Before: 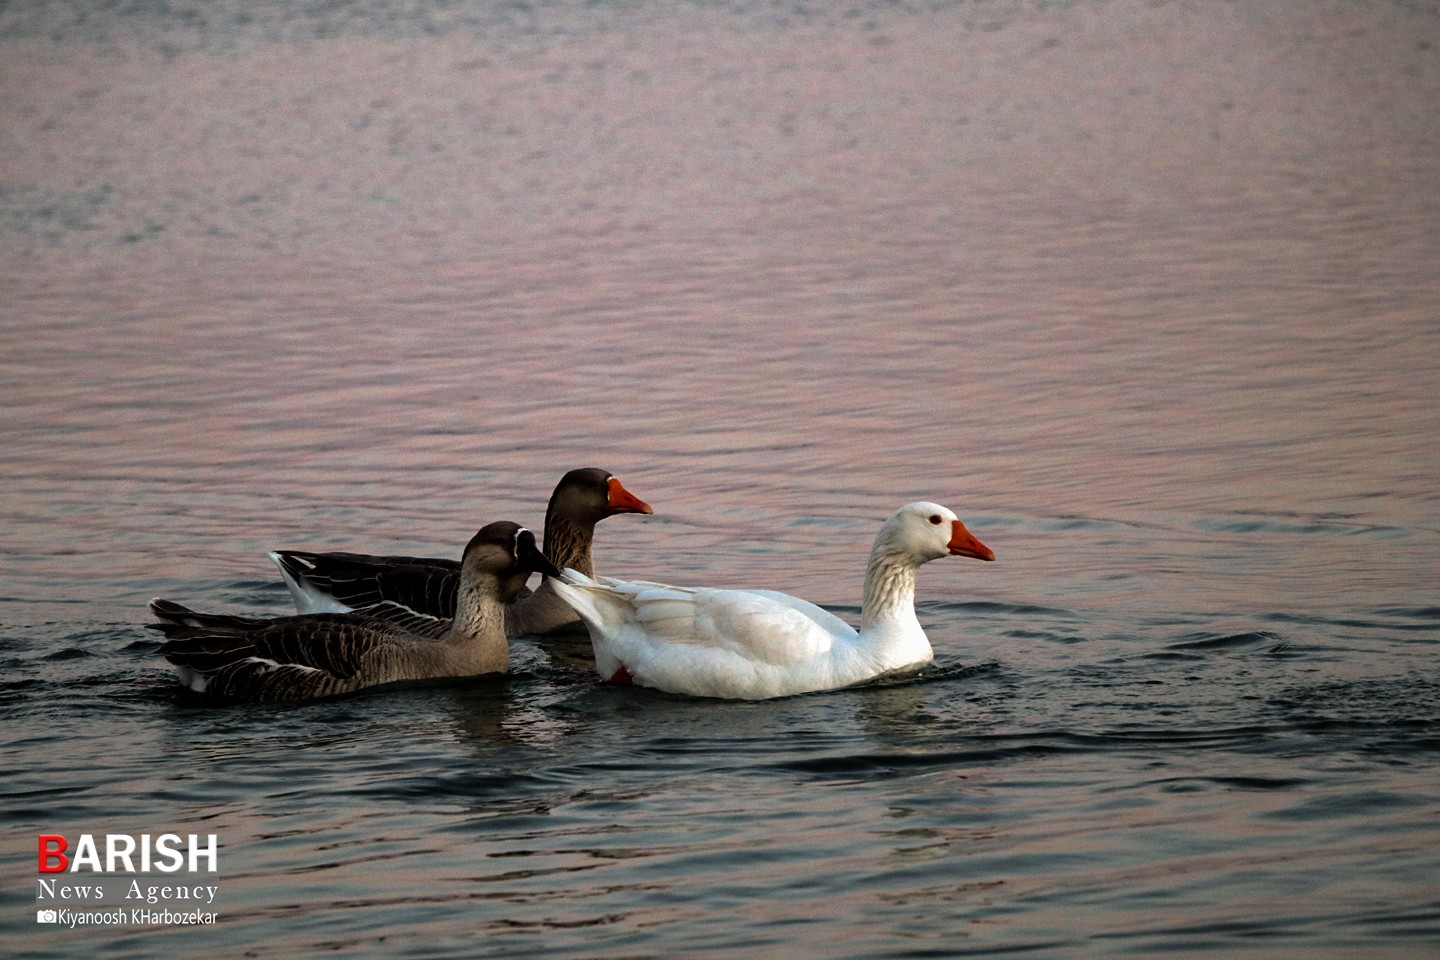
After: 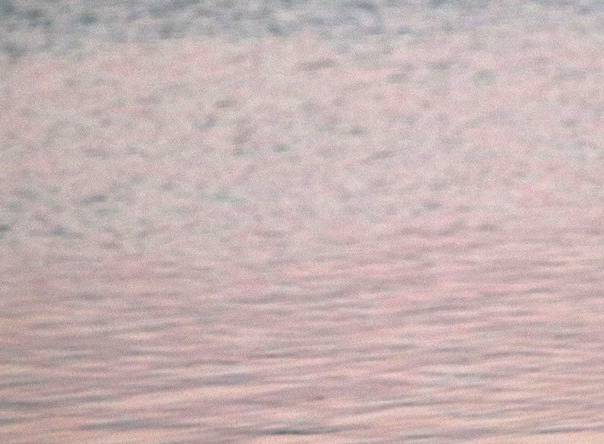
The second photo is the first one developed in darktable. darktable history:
exposure: black level correction 0, exposure 0.7 EV, compensate exposure bias true, compensate highlight preservation false
crop and rotate: left 10.817%, top 0.062%, right 47.194%, bottom 53.626%
